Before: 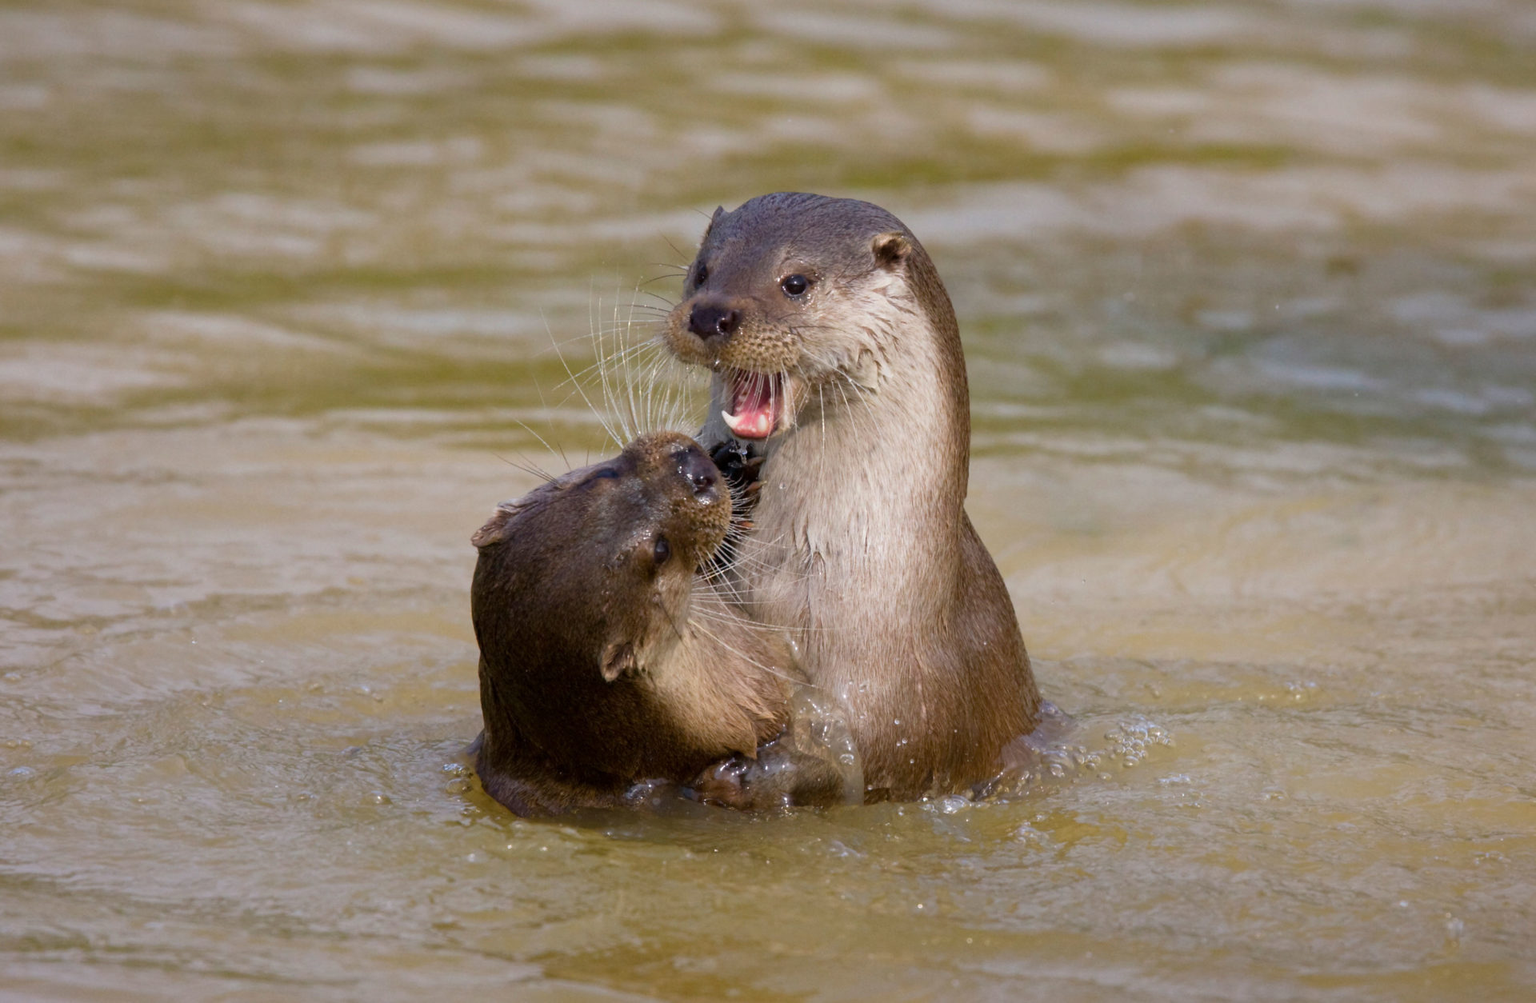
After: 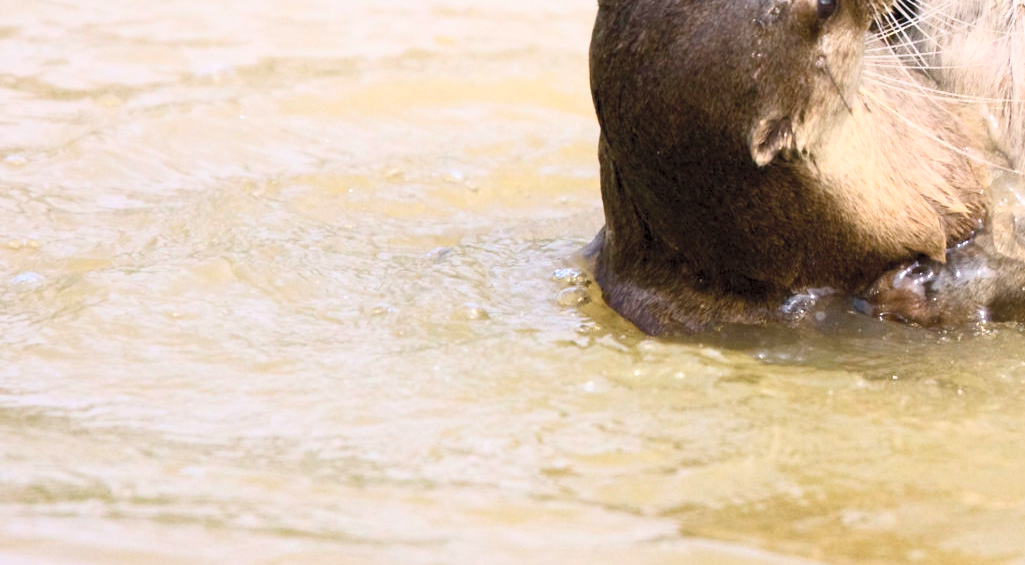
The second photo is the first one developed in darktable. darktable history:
exposure: black level correction 0.001, exposure 0.5 EV, compensate exposure bias true, compensate highlight preservation false
crop and rotate: top 54.778%, right 46.61%, bottom 0.159%
contrast brightness saturation: contrast 0.39, brightness 0.53
rgb levels: preserve colors max RGB
